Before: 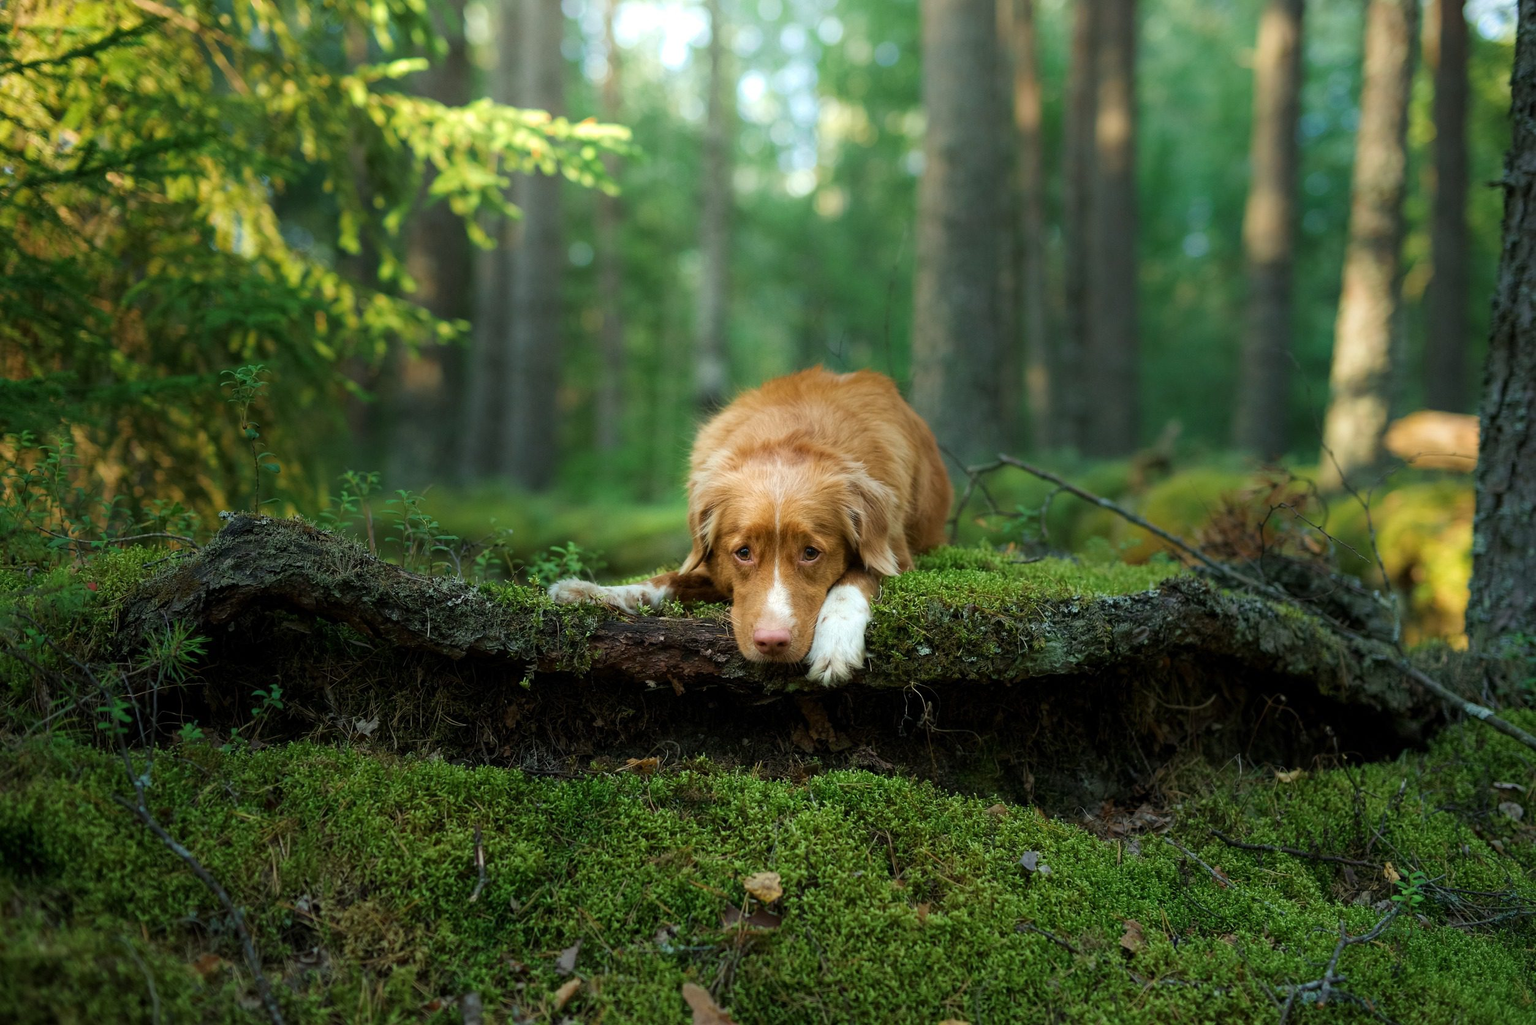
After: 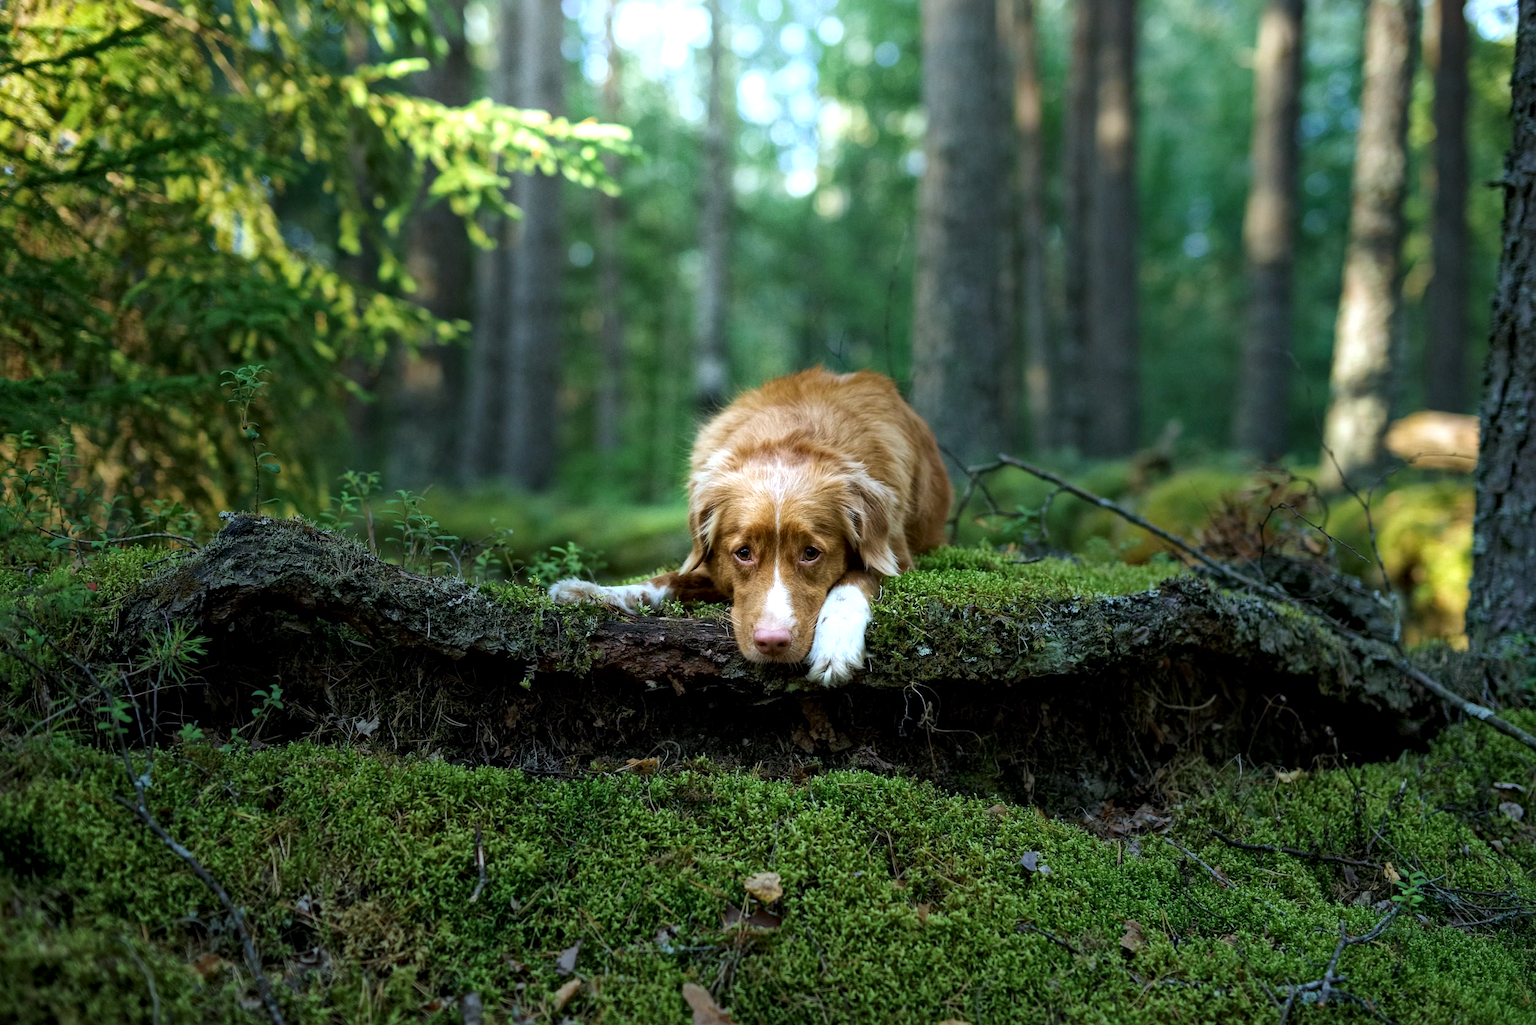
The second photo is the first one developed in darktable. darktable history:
tone equalizer: -8 EV -0.001 EV, -7 EV 0.001 EV, -6 EV -0.002 EV, -5 EV -0.003 EV, -4 EV -0.062 EV, -3 EV -0.222 EV, -2 EV -0.267 EV, -1 EV 0.105 EV, +0 EV 0.303 EV
contrast equalizer: octaves 7, y [[0.515 ×6], [0.507 ×6], [0.425 ×6], [0 ×6], [0 ×6]]
local contrast: mode bilateral grid, contrast 20, coarseness 20, detail 150%, midtone range 0.2
white balance: red 0.948, green 1.02, blue 1.176
